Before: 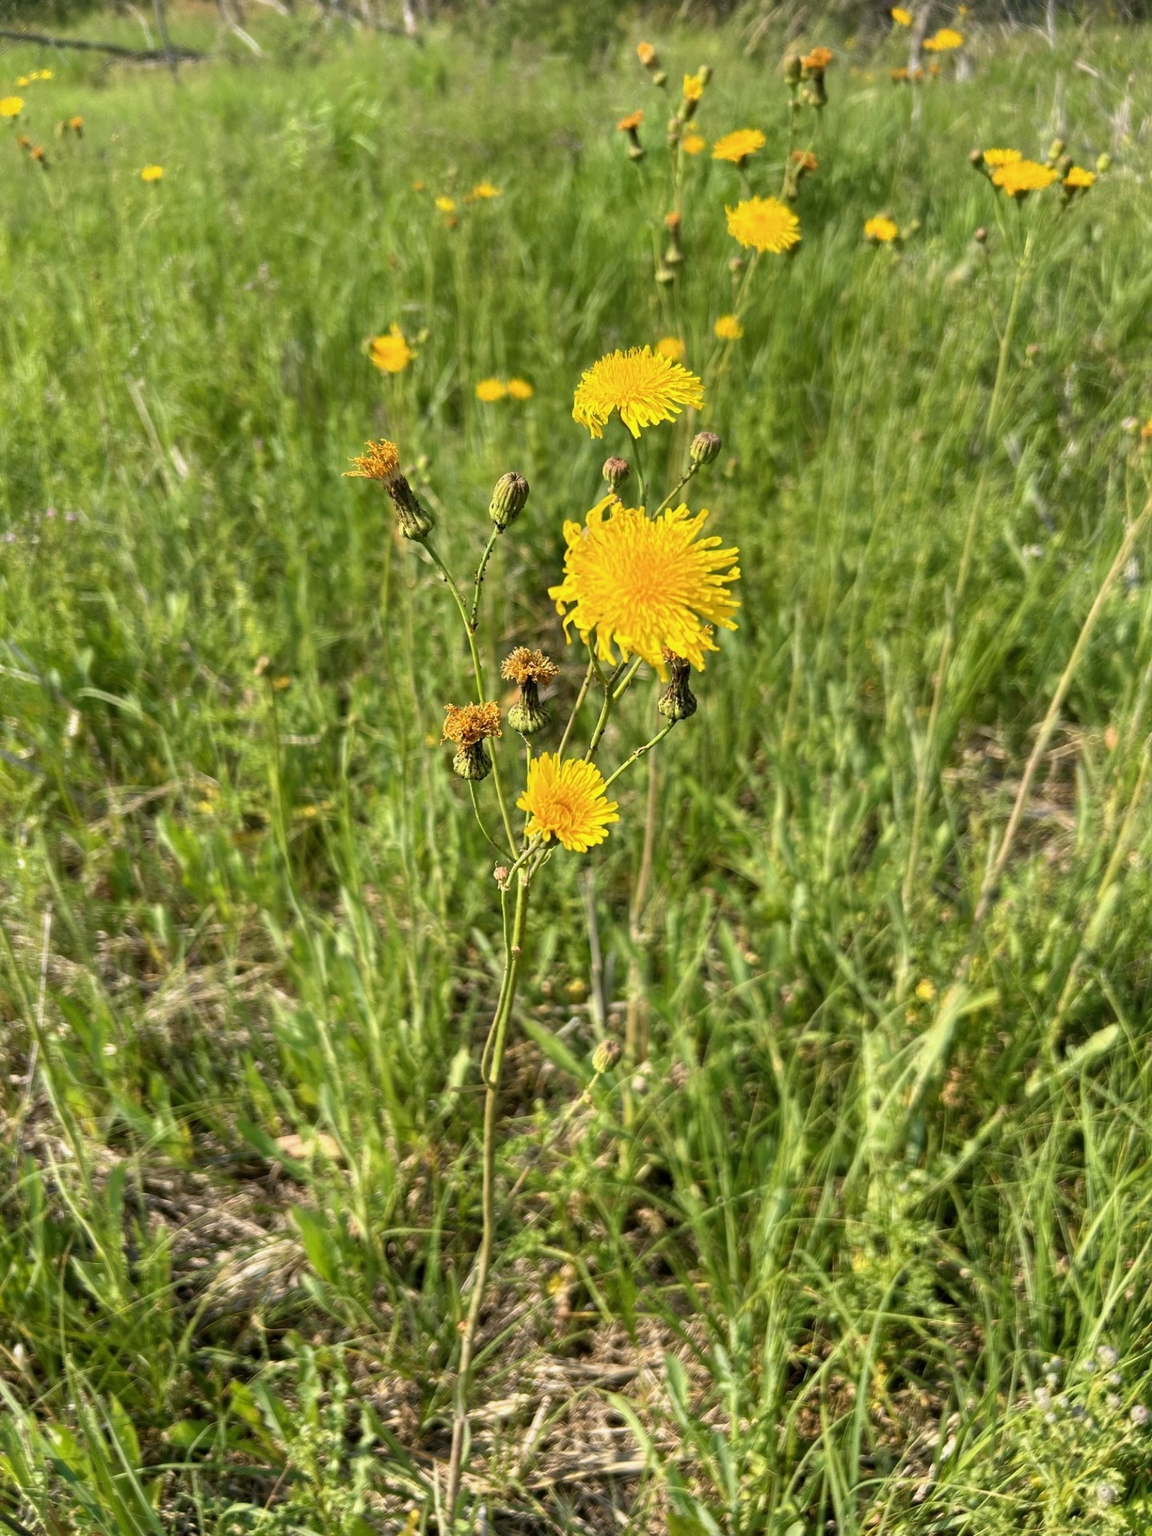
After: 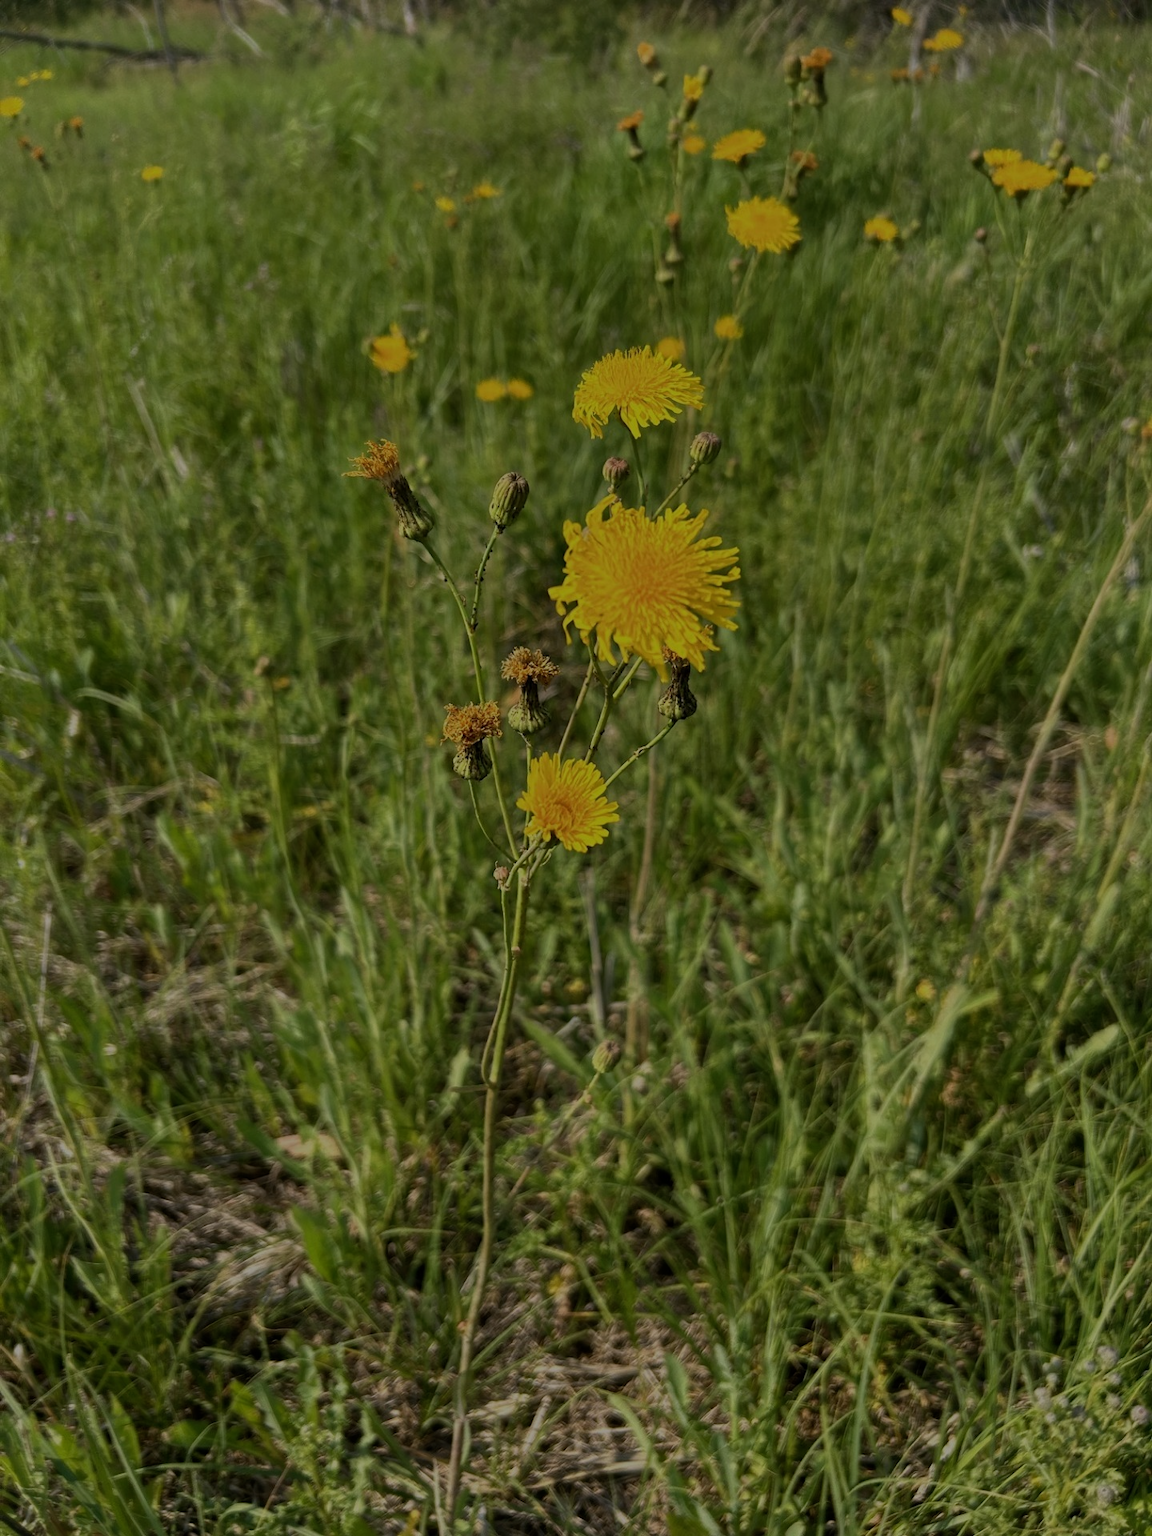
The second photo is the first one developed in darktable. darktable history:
exposure: exposure -1.536 EV, compensate highlight preservation false
